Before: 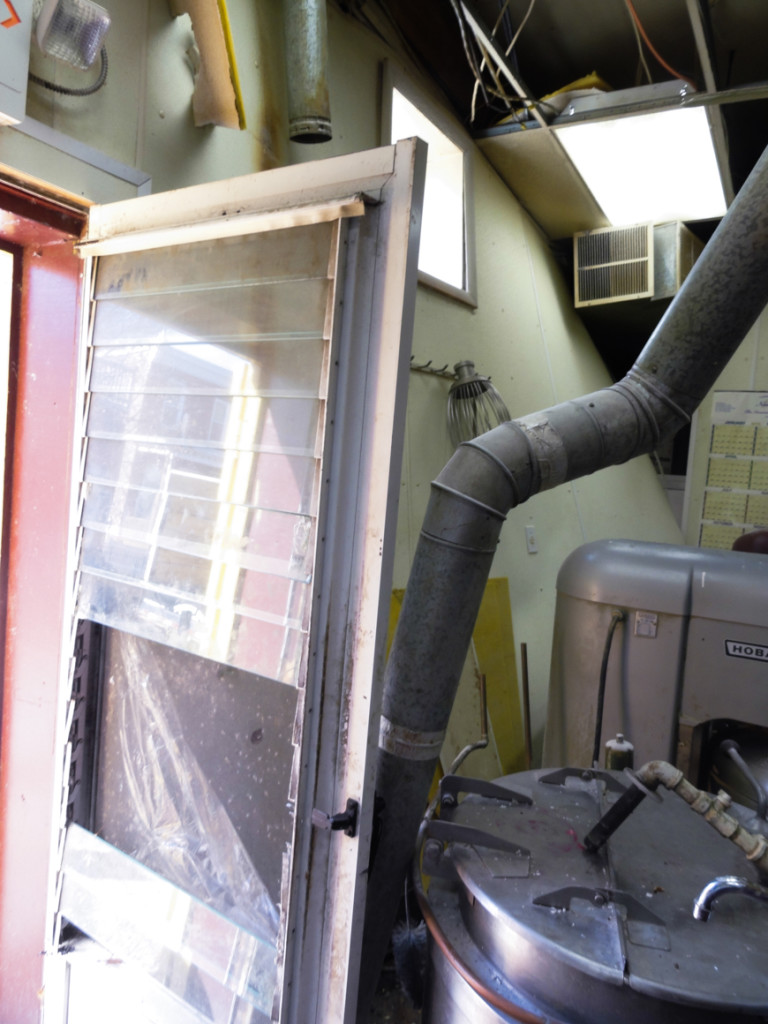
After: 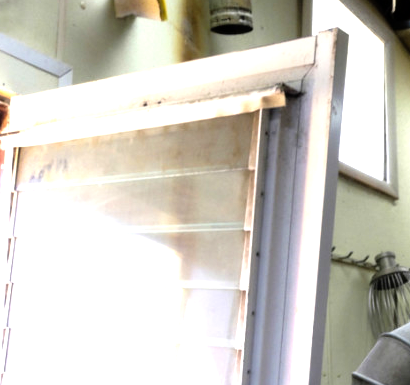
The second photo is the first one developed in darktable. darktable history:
exposure: black level correction 0.002, compensate highlight preservation false
crop: left 10.355%, top 10.723%, right 36.146%, bottom 51.36%
tone equalizer: -8 EV -1.1 EV, -7 EV -1.01 EV, -6 EV -0.888 EV, -5 EV -0.605 EV, -3 EV 0.602 EV, -2 EV 0.86 EV, -1 EV 0.996 EV, +0 EV 1.06 EV
